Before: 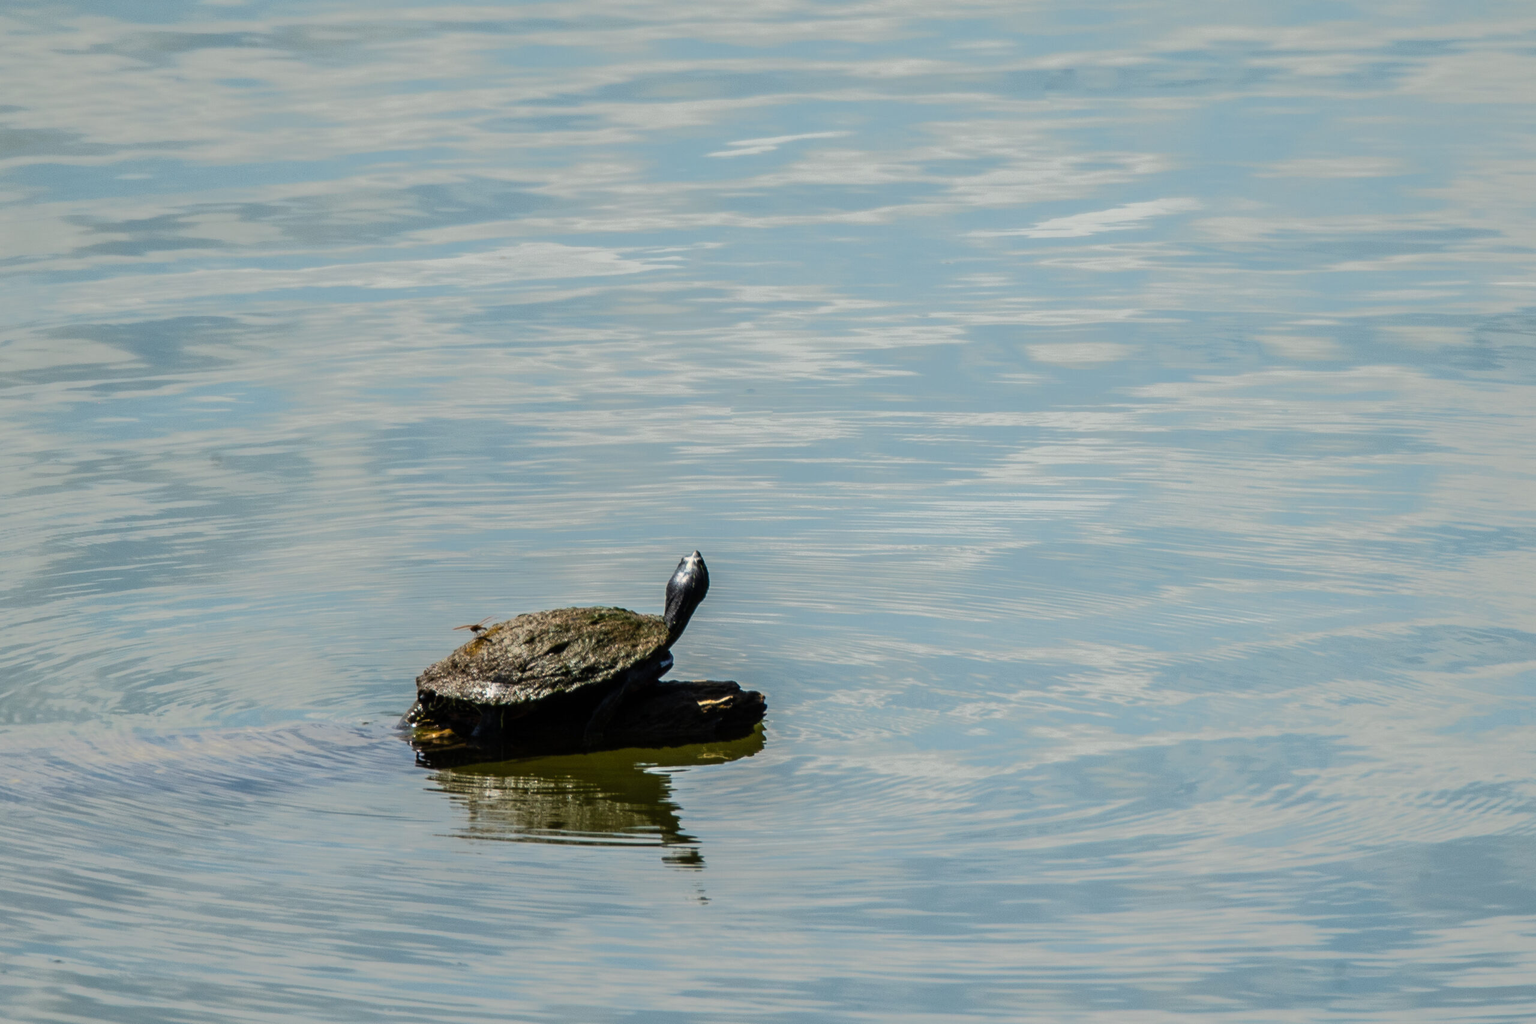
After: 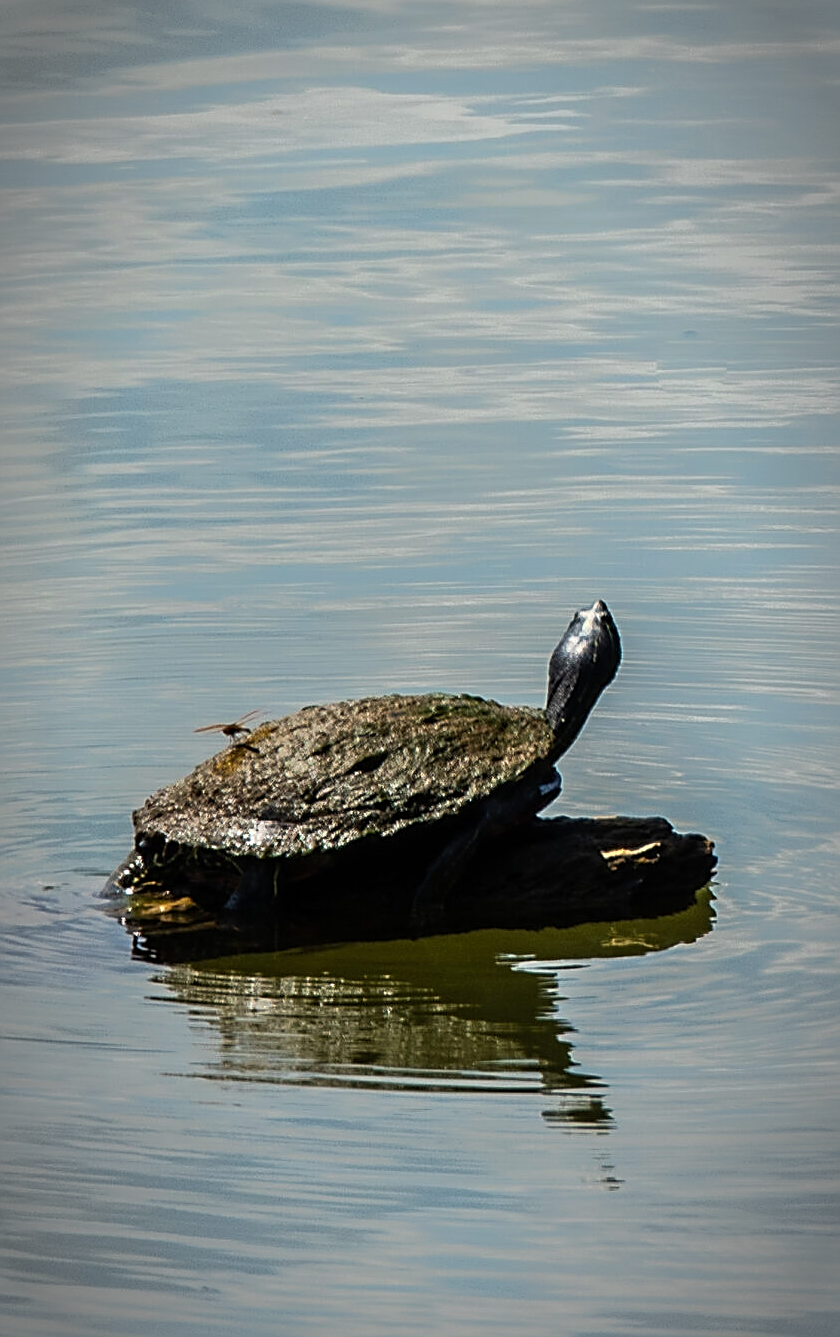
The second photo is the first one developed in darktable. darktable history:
sharpen: amount 1.003
vignetting: automatic ratio true
crop and rotate: left 21.93%, top 18.626%, right 45.243%, bottom 2.97%
